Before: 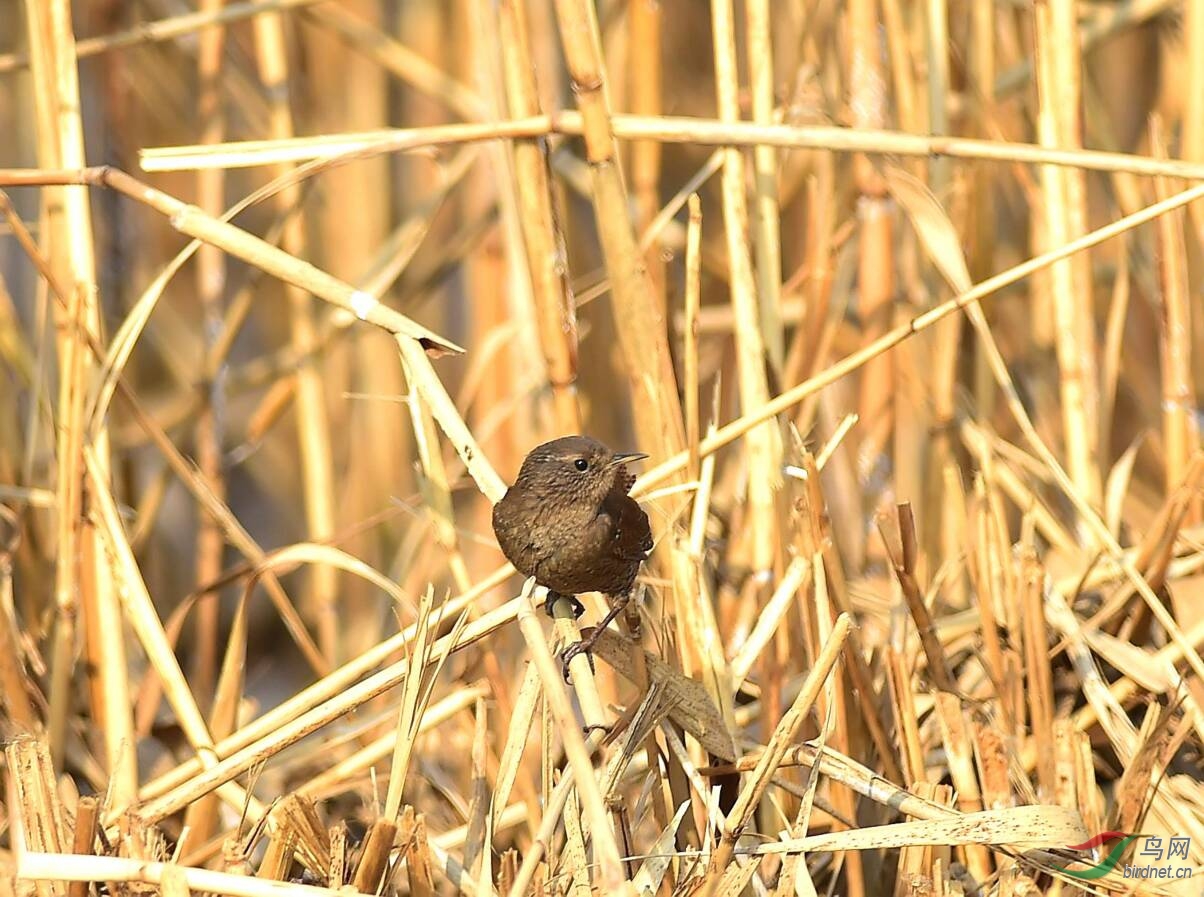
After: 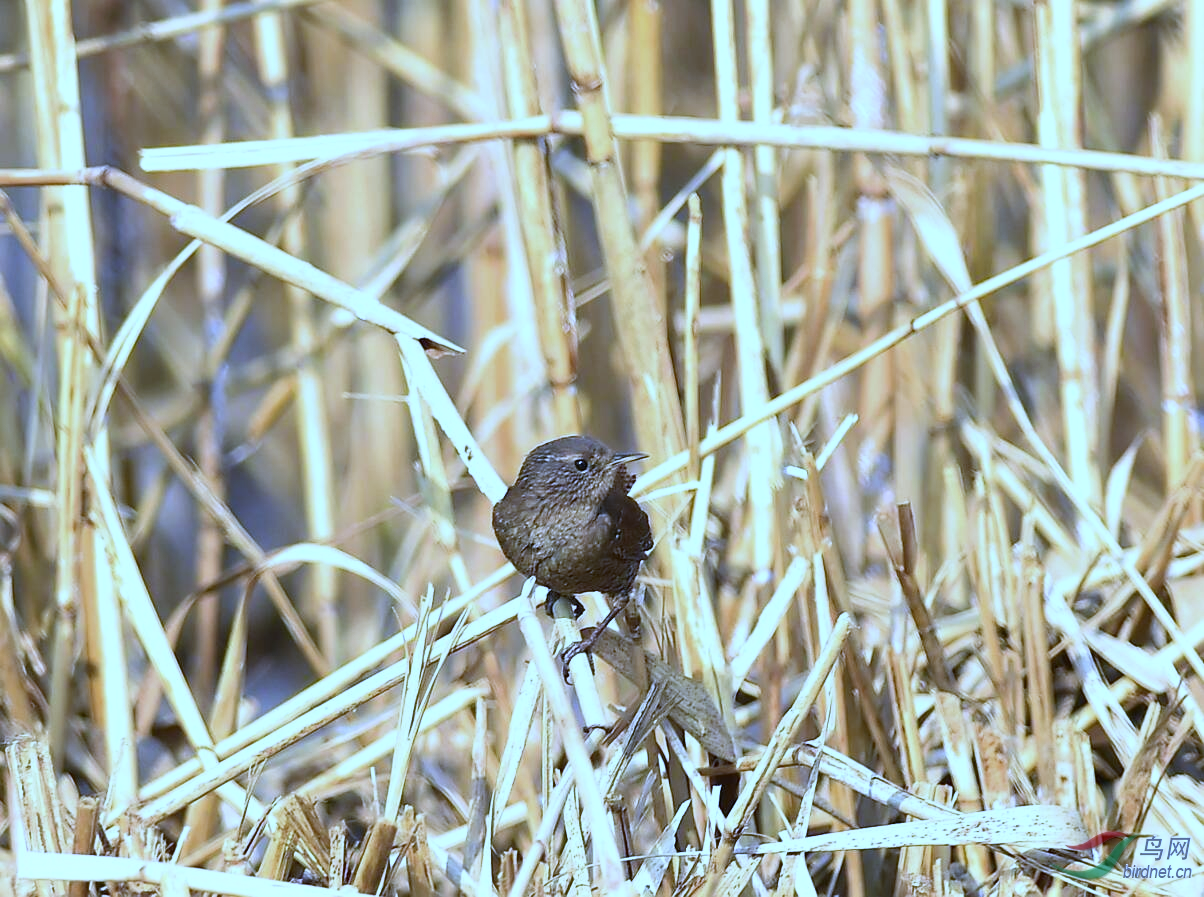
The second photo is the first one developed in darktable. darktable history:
shadows and highlights: shadows 0, highlights 40
white balance: red 0.766, blue 1.537
